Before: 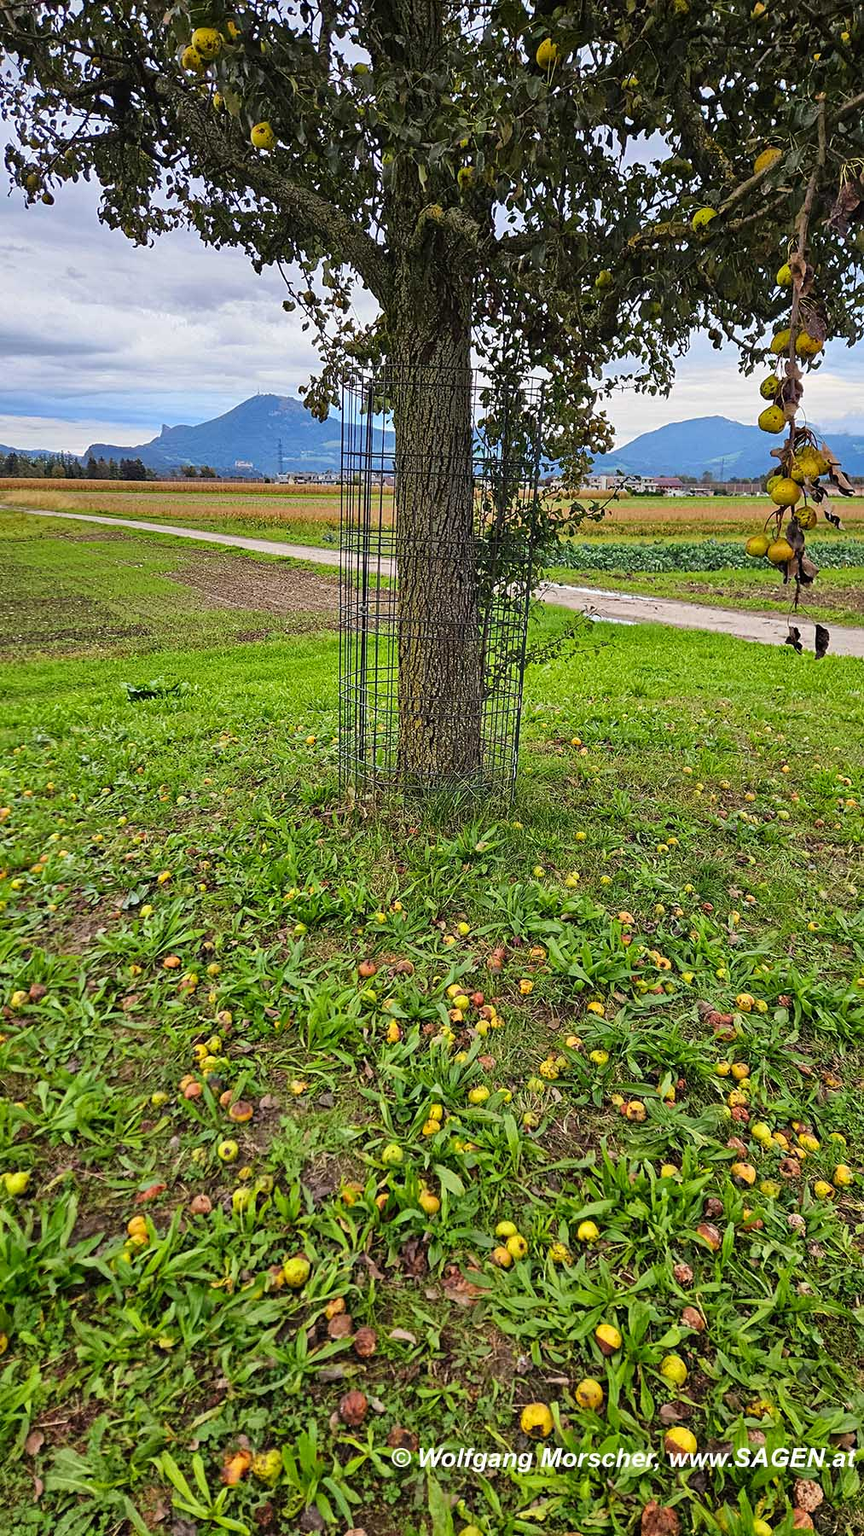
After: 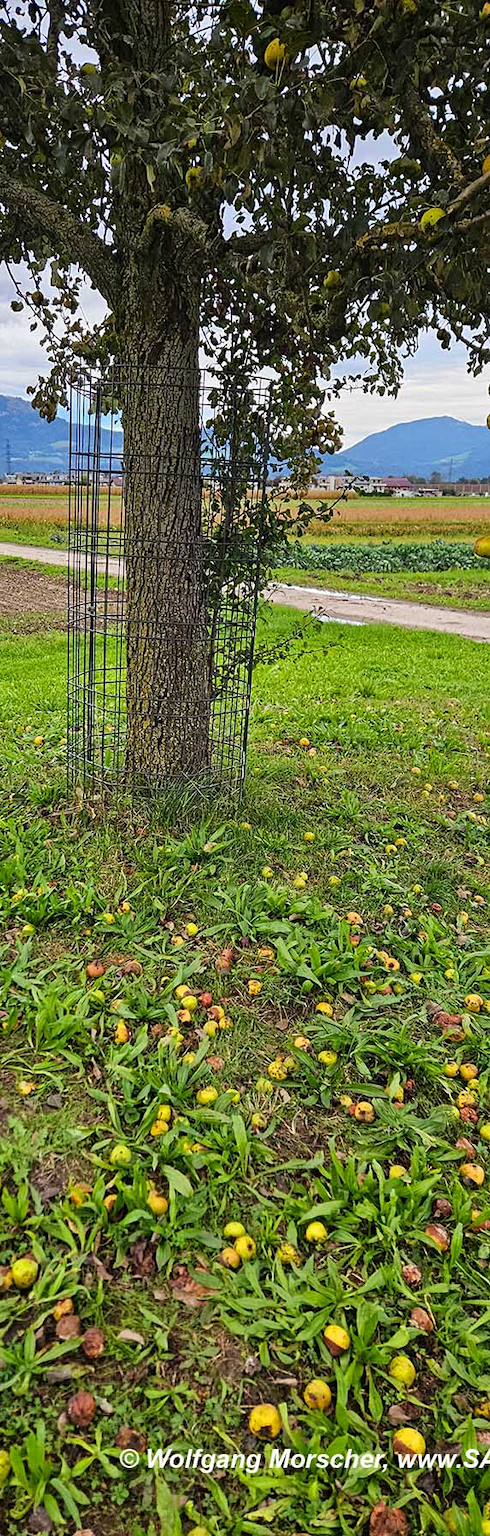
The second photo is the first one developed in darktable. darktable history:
crop: left 31.564%, top 0.016%, right 11.597%
